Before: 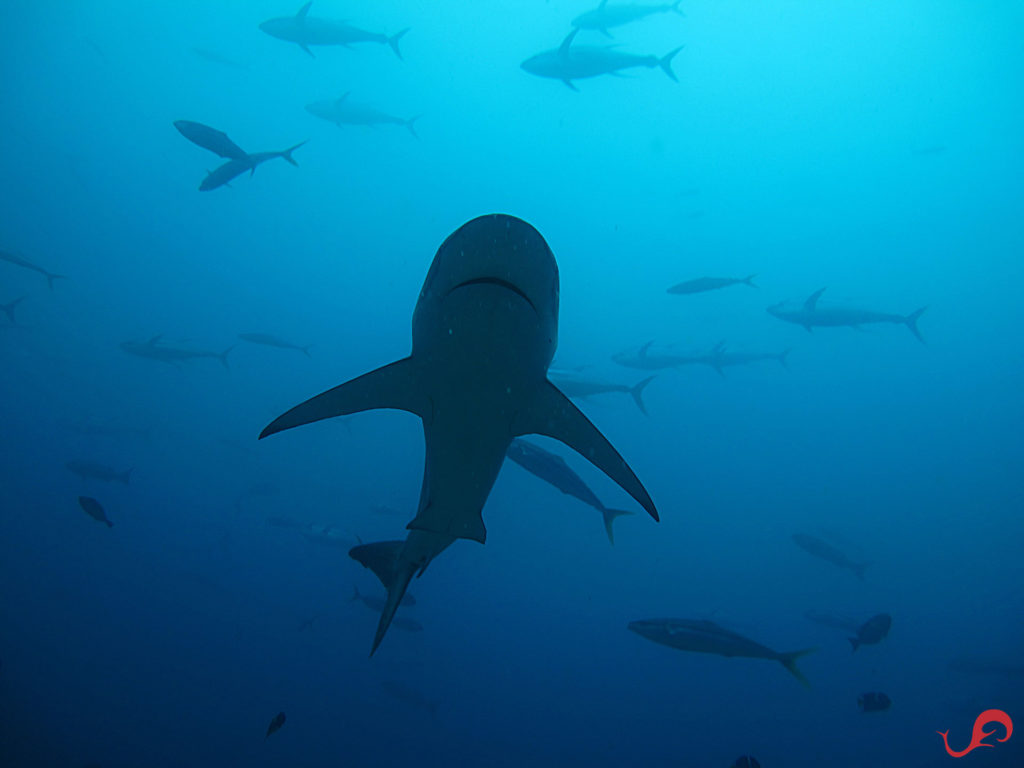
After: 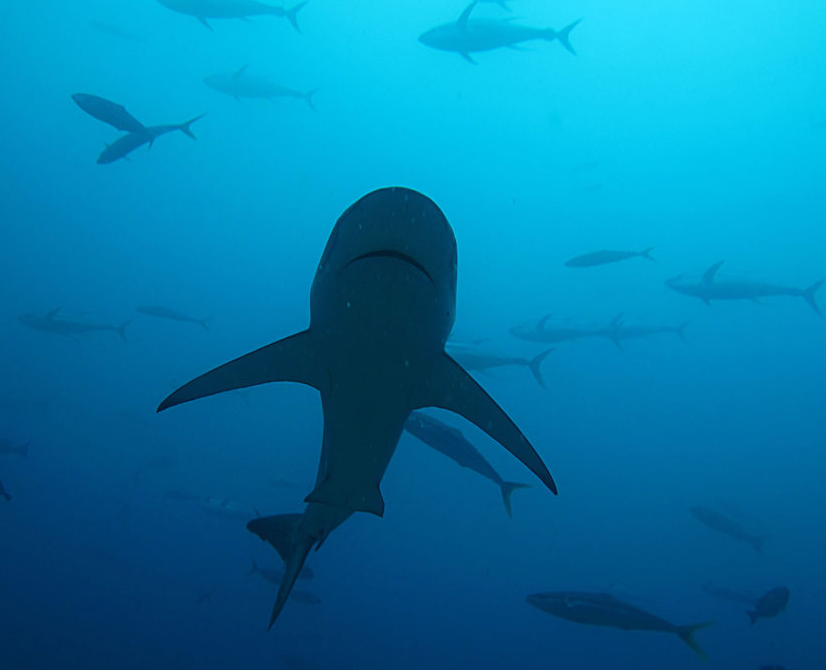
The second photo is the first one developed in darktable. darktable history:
crop: left 10.016%, top 3.571%, right 9.272%, bottom 9.182%
